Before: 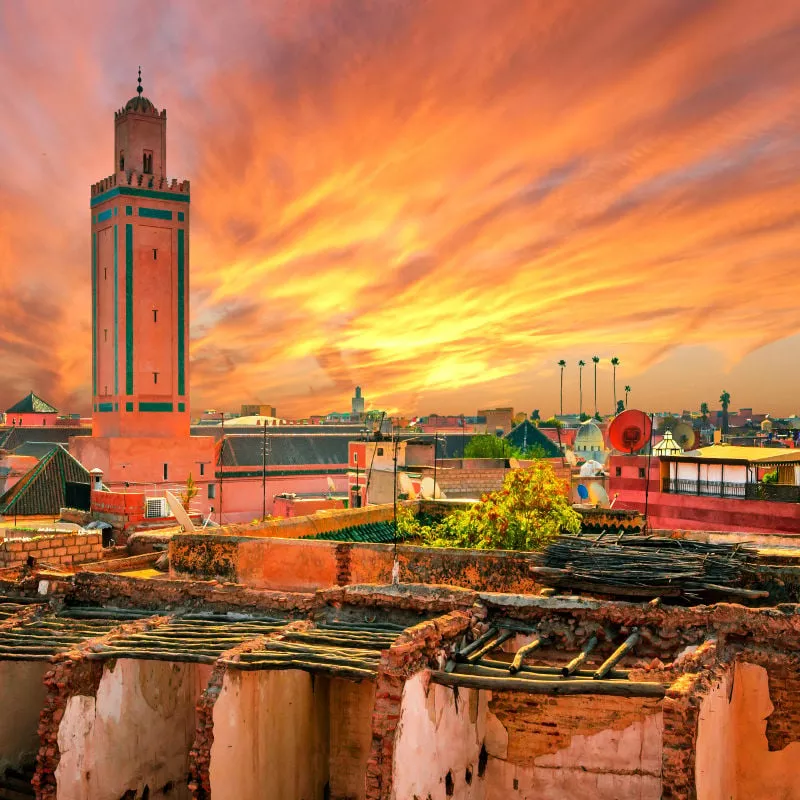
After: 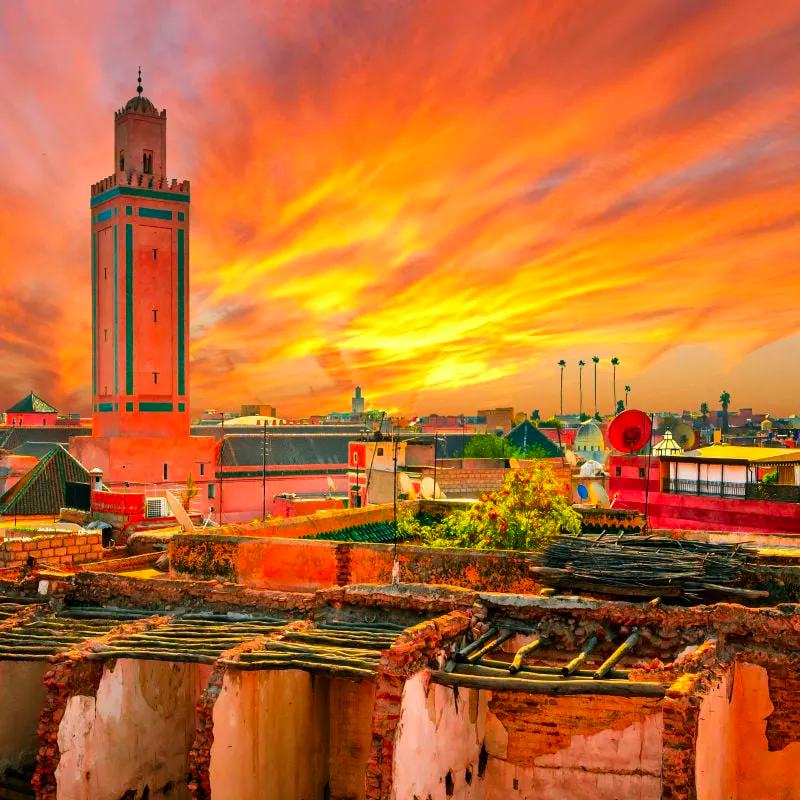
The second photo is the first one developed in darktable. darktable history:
color correction: highlights b* 0.039, saturation 1.35
